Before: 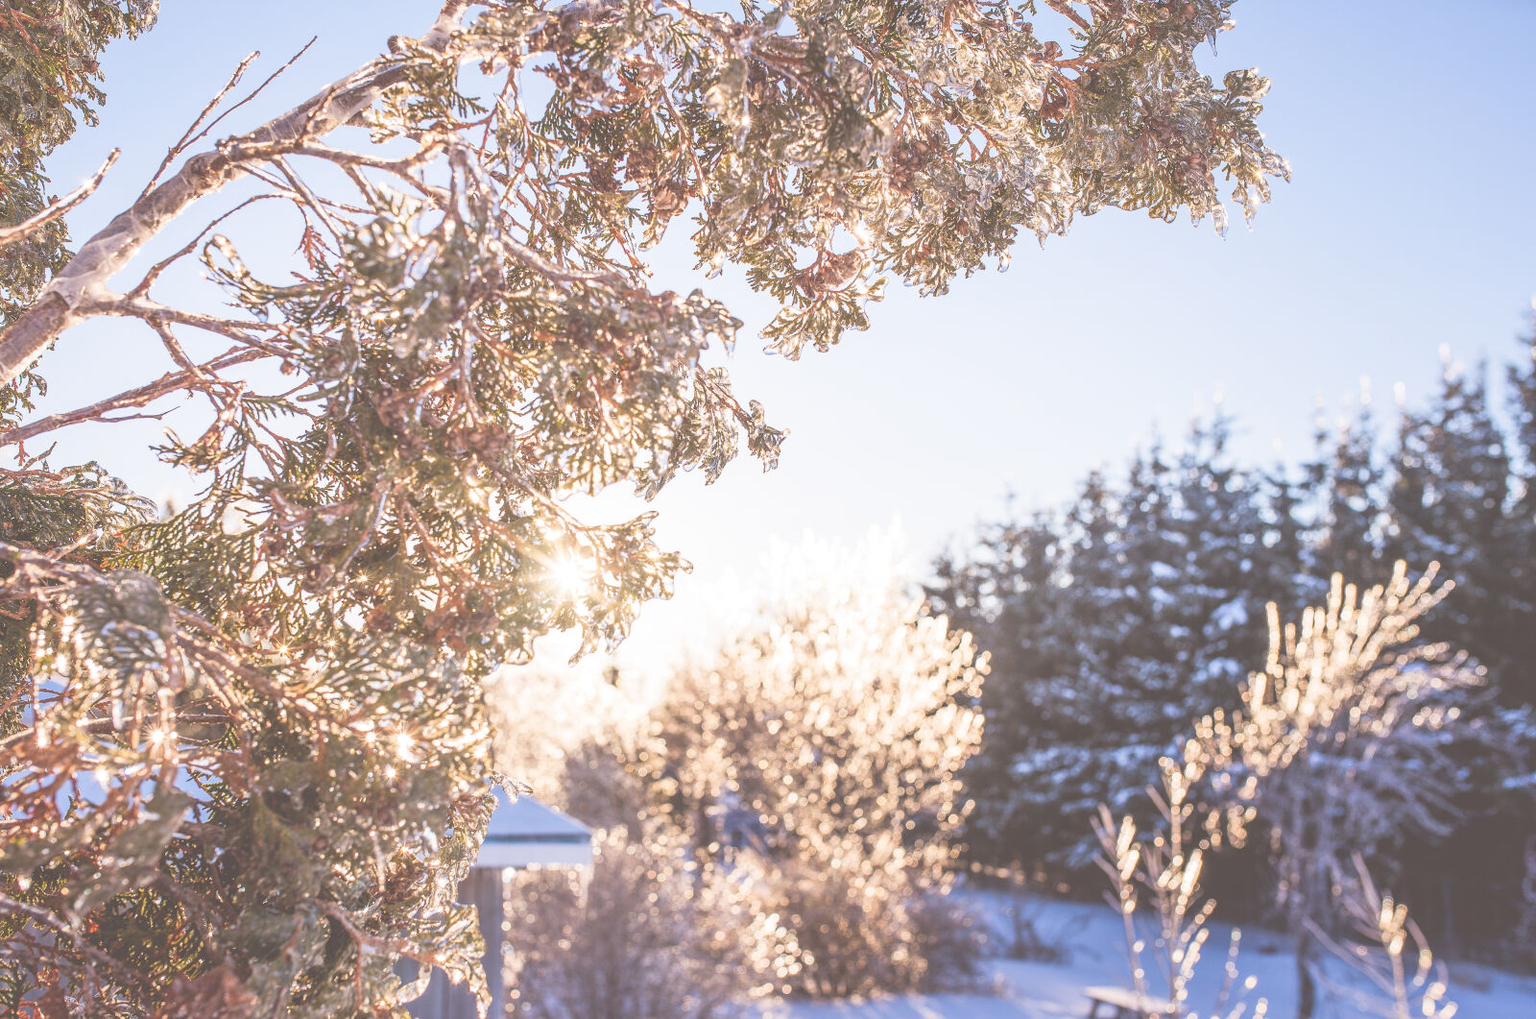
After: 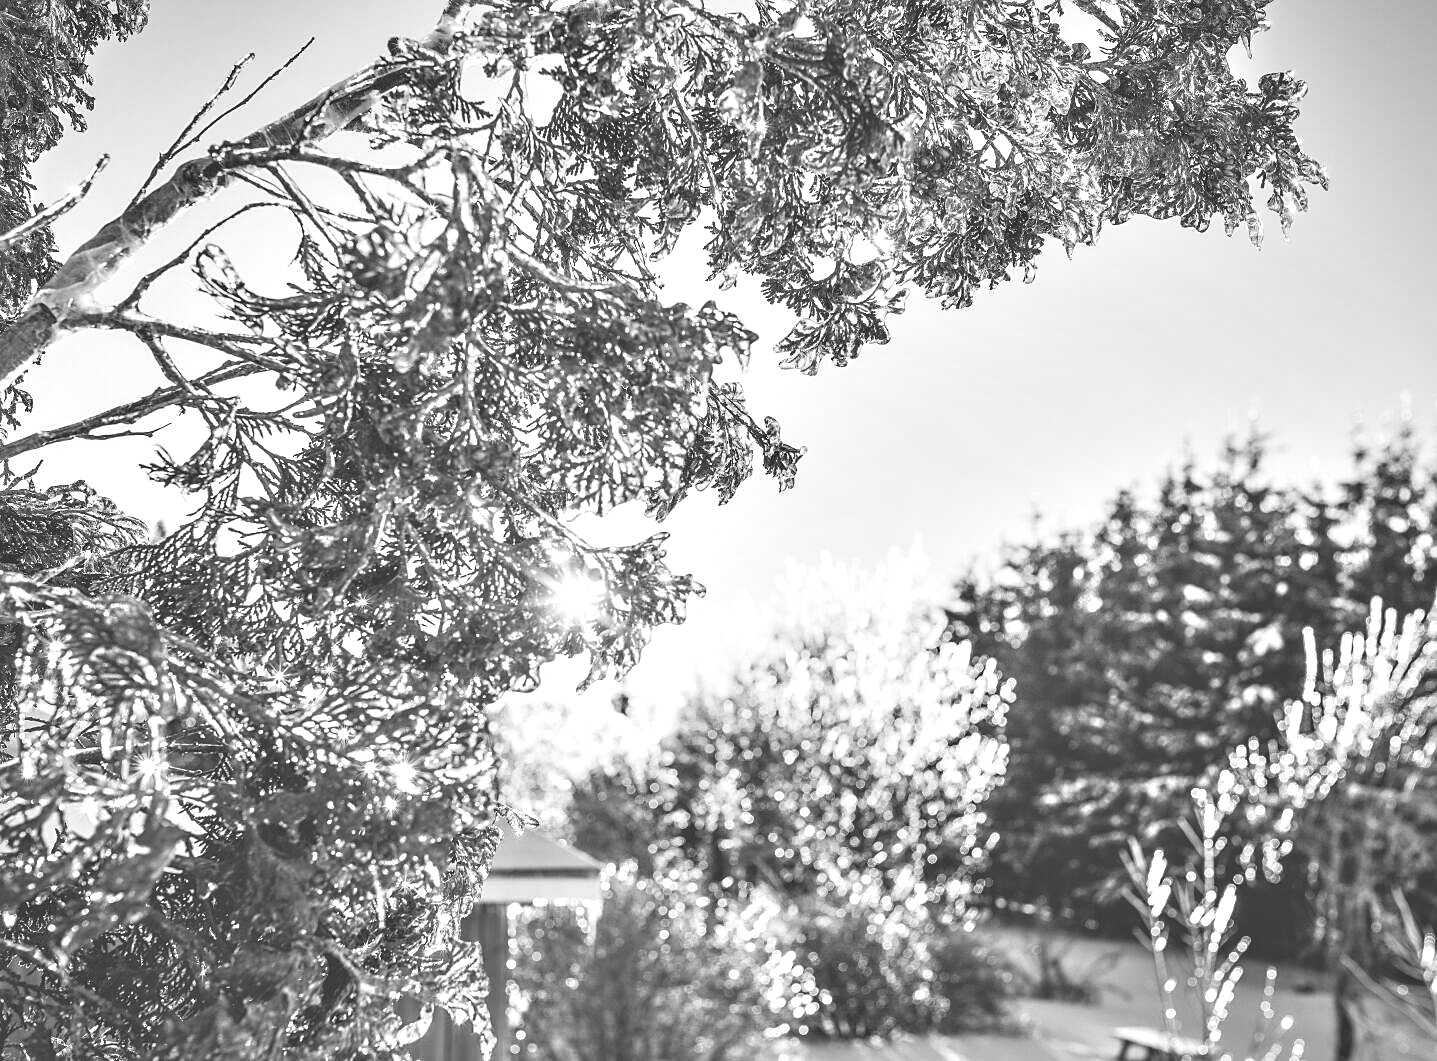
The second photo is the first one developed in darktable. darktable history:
contrast brightness saturation: contrast 0.066, brightness -0.138, saturation 0.118
crop and rotate: left 1.037%, right 9.116%
tone equalizer: -8 EV 0.998 EV, -7 EV 0.968 EV, -6 EV 1 EV, -5 EV 0.982 EV, -4 EV 1.03 EV, -3 EV 0.749 EV, -2 EV 0.487 EV, -1 EV 0.257 EV
exposure: black level correction -0.022, exposure -0.032 EV, compensate highlight preservation false
sharpen: radius 1.863, amount 0.399, threshold 1.573
contrast equalizer: y [[0.6 ×6], [0.55 ×6], [0 ×6], [0 ×6], [0 ×6]]
vignetting: fall-off start 100.12%, fall-off radius 72.14%, width/height ratio 1.176
color calibration: output gray [0.31, 0.36, 0.33, 0], illuminant as shot in camera, x 0.358, y 0.373, temperature 4628.91 K
